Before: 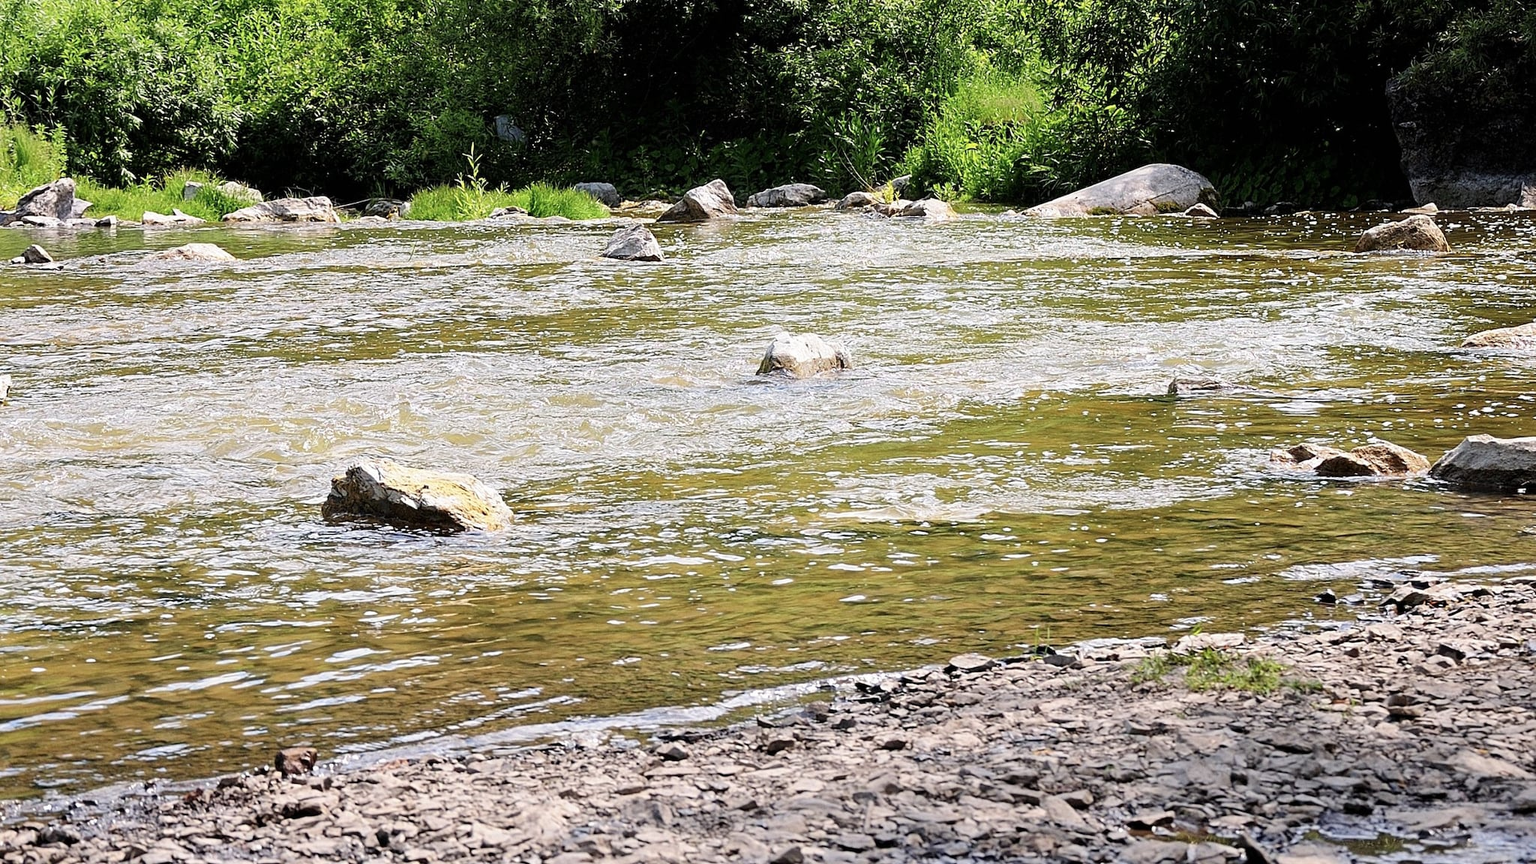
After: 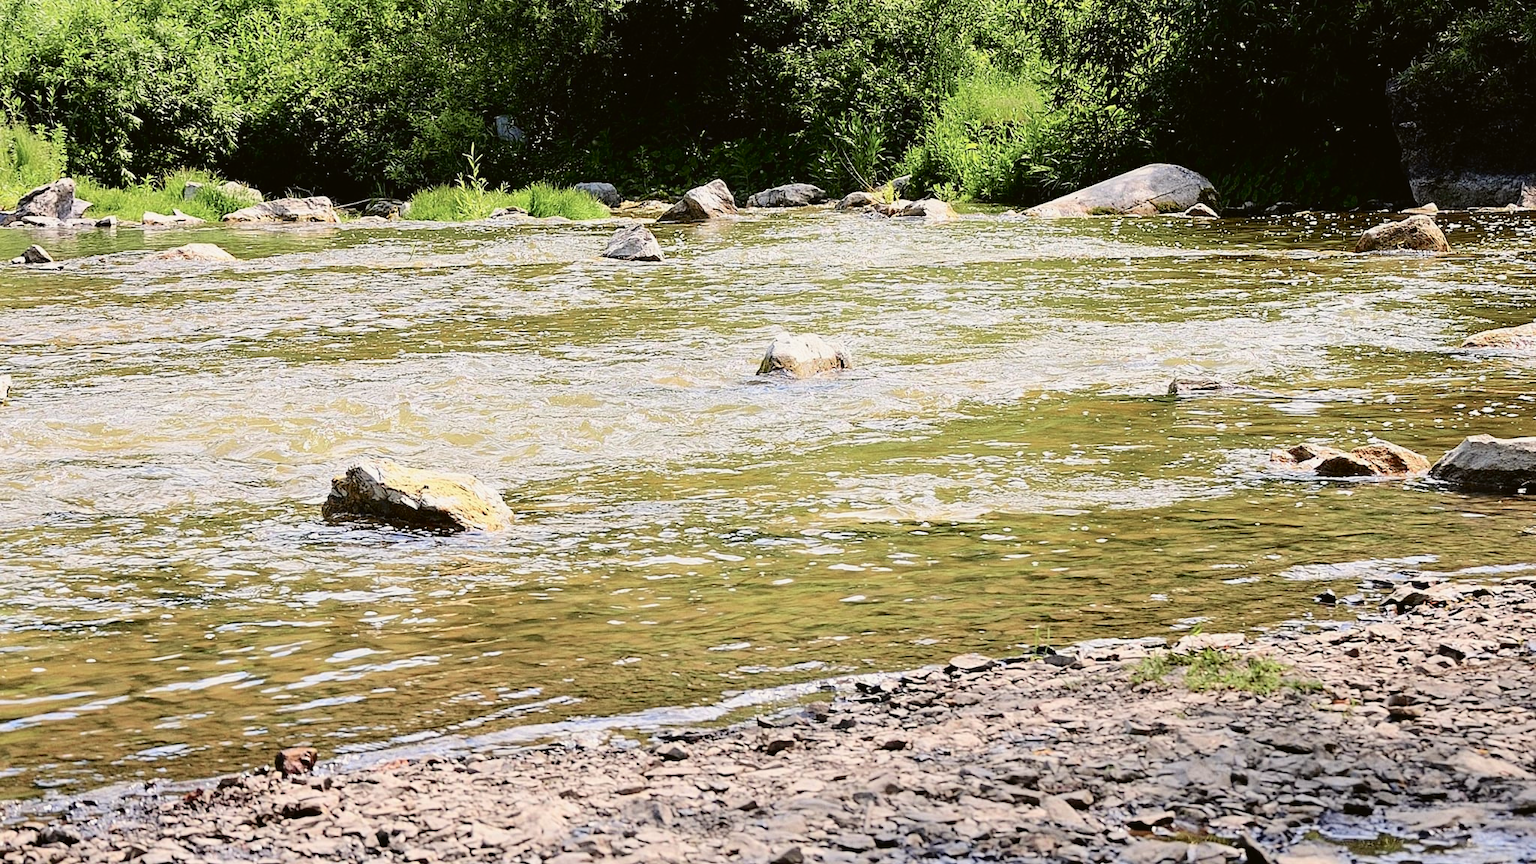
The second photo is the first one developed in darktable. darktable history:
tone curve: curves: ch0 [(0, 0.021) (0.049, 0.044) (0.152, 0.14) (0.328, 0.377) (0.473, 0.543) (0.641, 0.705) (0.868, 0.887) (1, 0.969)]; ch1 [(0, 0) (0.302, 0.331) (0.427, 0.433) (0.472, 0.47) (0.502, 0.503) (0.522, 0.526) (0.564, 0.591) (0.602, 0.632) (0.677, 0.701) (0.859, 0.885) (1, 1)]; ch2 [(0, 0) (0.33, 0.301) (0.447, 0.44) (0.487, 0.496) (0.502, 0.516) (0.535, 0.554) (0.565, 0.598) (0.618, 0.629) (1, 1)], color space Lab, independent channels, preserve colors none
